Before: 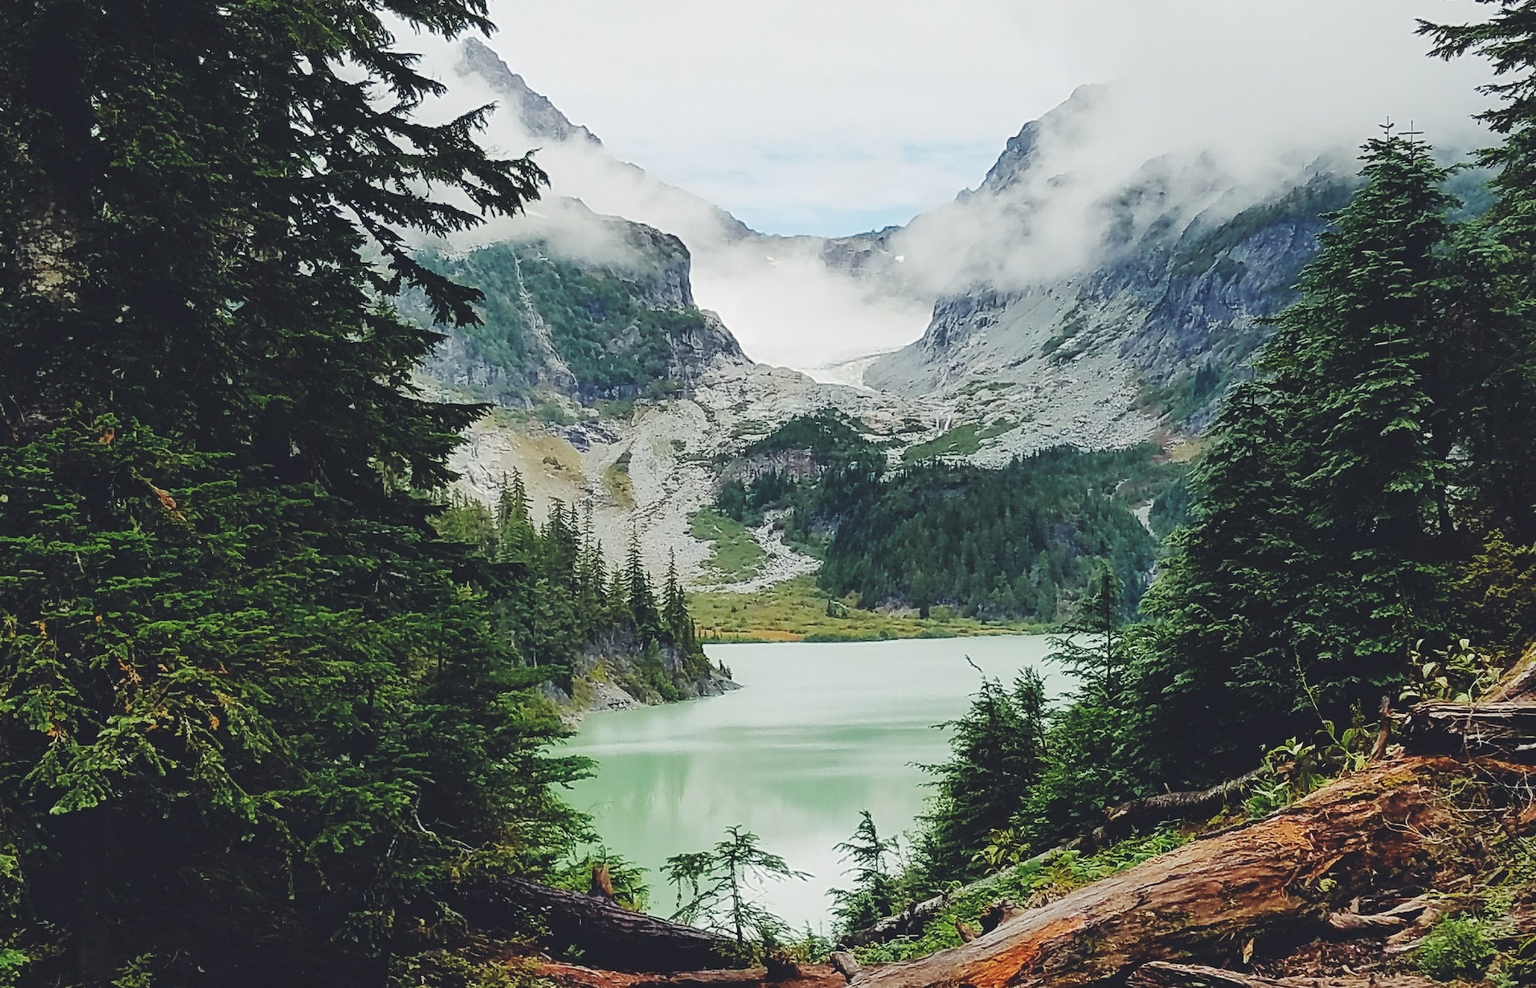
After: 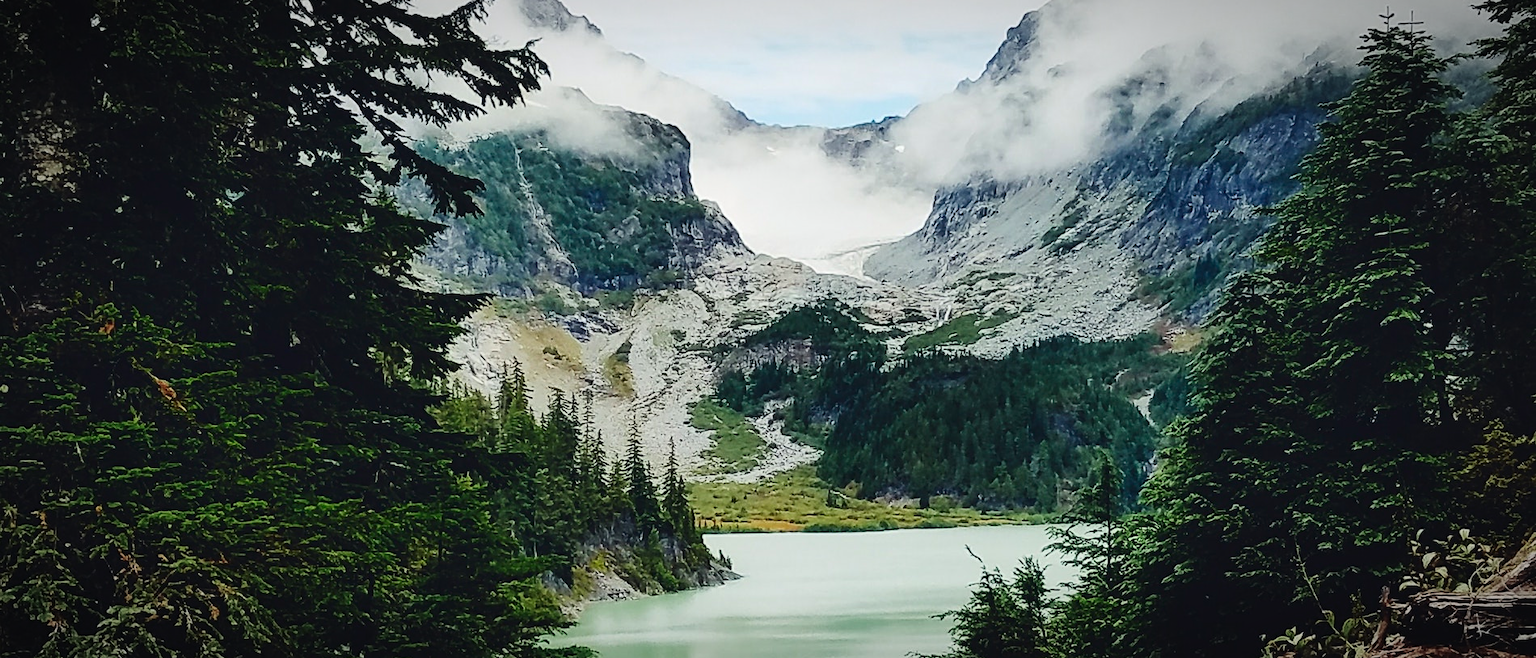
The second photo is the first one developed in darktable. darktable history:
crop: top 11.166%, bottom 22.168%
contrast brightness saturation: contrast 0.19, brightness -0.11, saturation 0.21
vignetting: automatic ratio true
